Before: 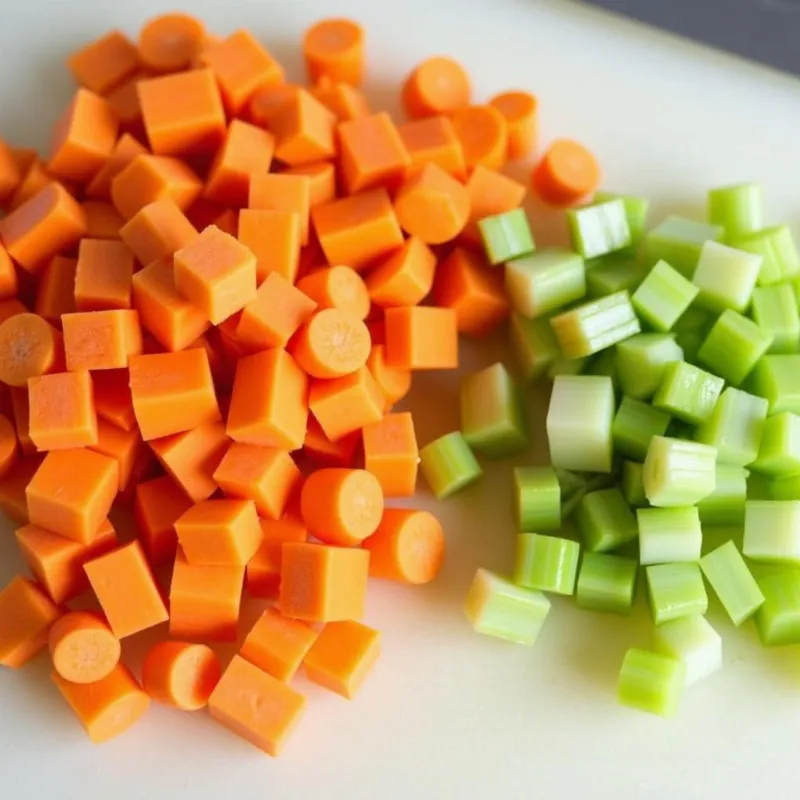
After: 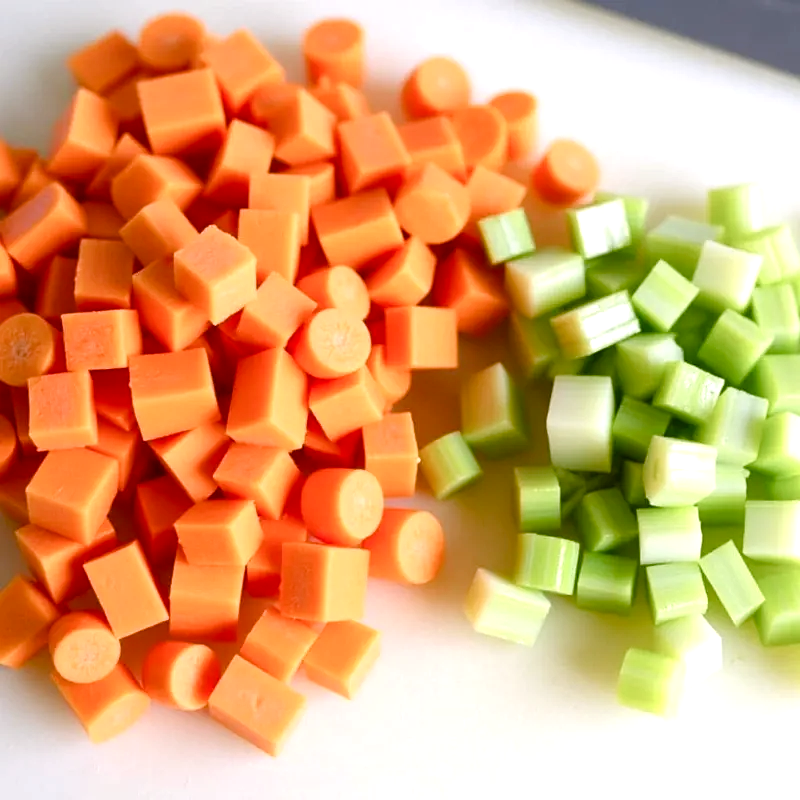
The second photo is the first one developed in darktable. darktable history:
sharpen: amount 0.216
color balance rgb: highlights gain › chroma 1.539%, highlights gain › hue 307.55°, perceptual saturation grading › global saturation 20%, perceptual saturation grading › highlights -49.953%, perceptual saturation grading › shadows 24.104%, perceptual brilliance grading › global brilliance 11.558%
